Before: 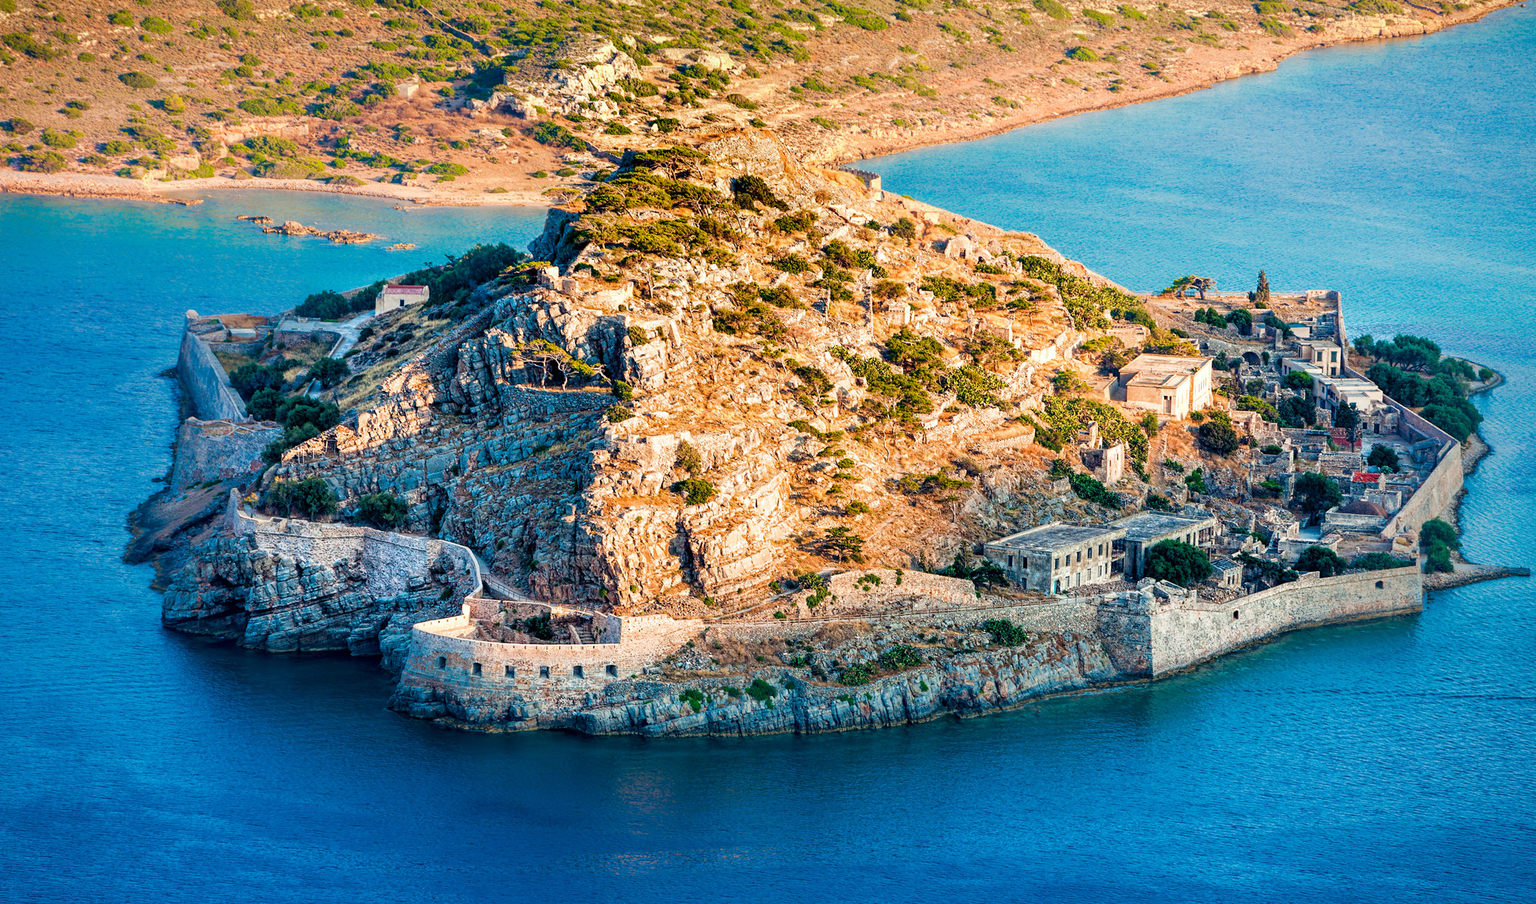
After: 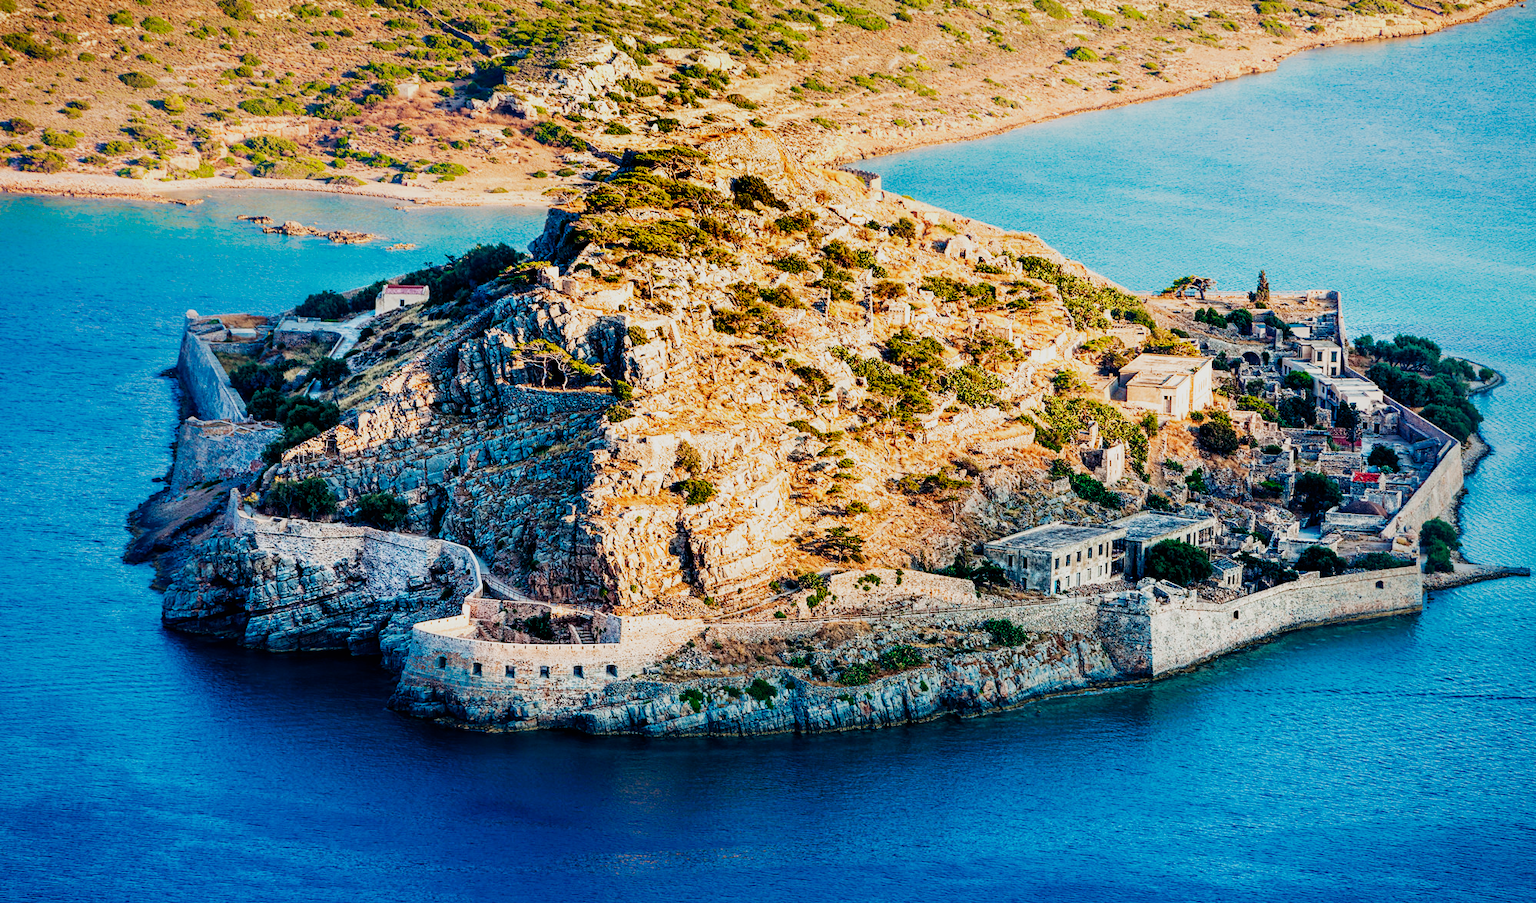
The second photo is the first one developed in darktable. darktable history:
tone equalizer: -8 EV 0.06 EV, smoothing diameter 25%, edges refinement/feathering 10, preserve details guided filter
sigmoid: contrast 1.8, skew -0.2, preserve hue 0%, red attenuation 0.1, red rotation 0.035, green attenuation 0.1, green rotation -0.017, blue attenuation 0.15, blue rotation -0.052, base primaries Rec2020
